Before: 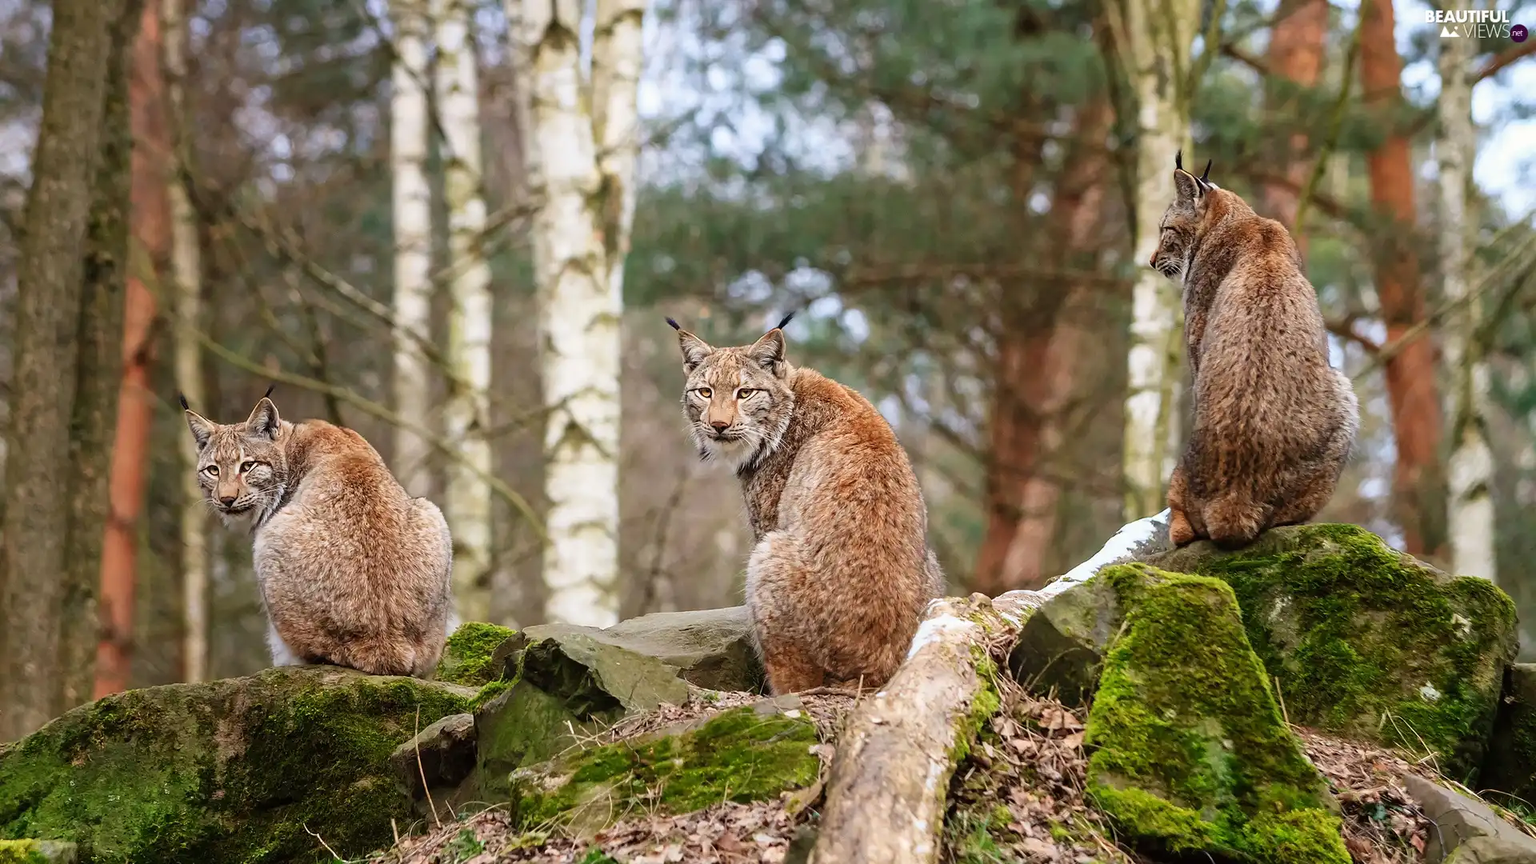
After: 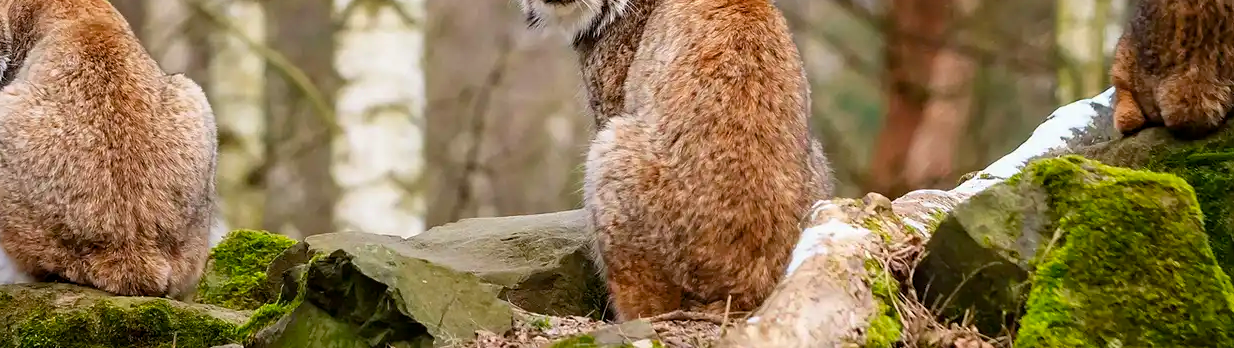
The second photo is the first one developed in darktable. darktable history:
color balance rgb: global offset › luminance -0.274%, global offset › hue 262.07°, perceptual saturation grading › global saturation 9.826%, global vibrance 20%
crop: left 18.13%, top 50.811%, right 17.55%, bottom 16.894%
